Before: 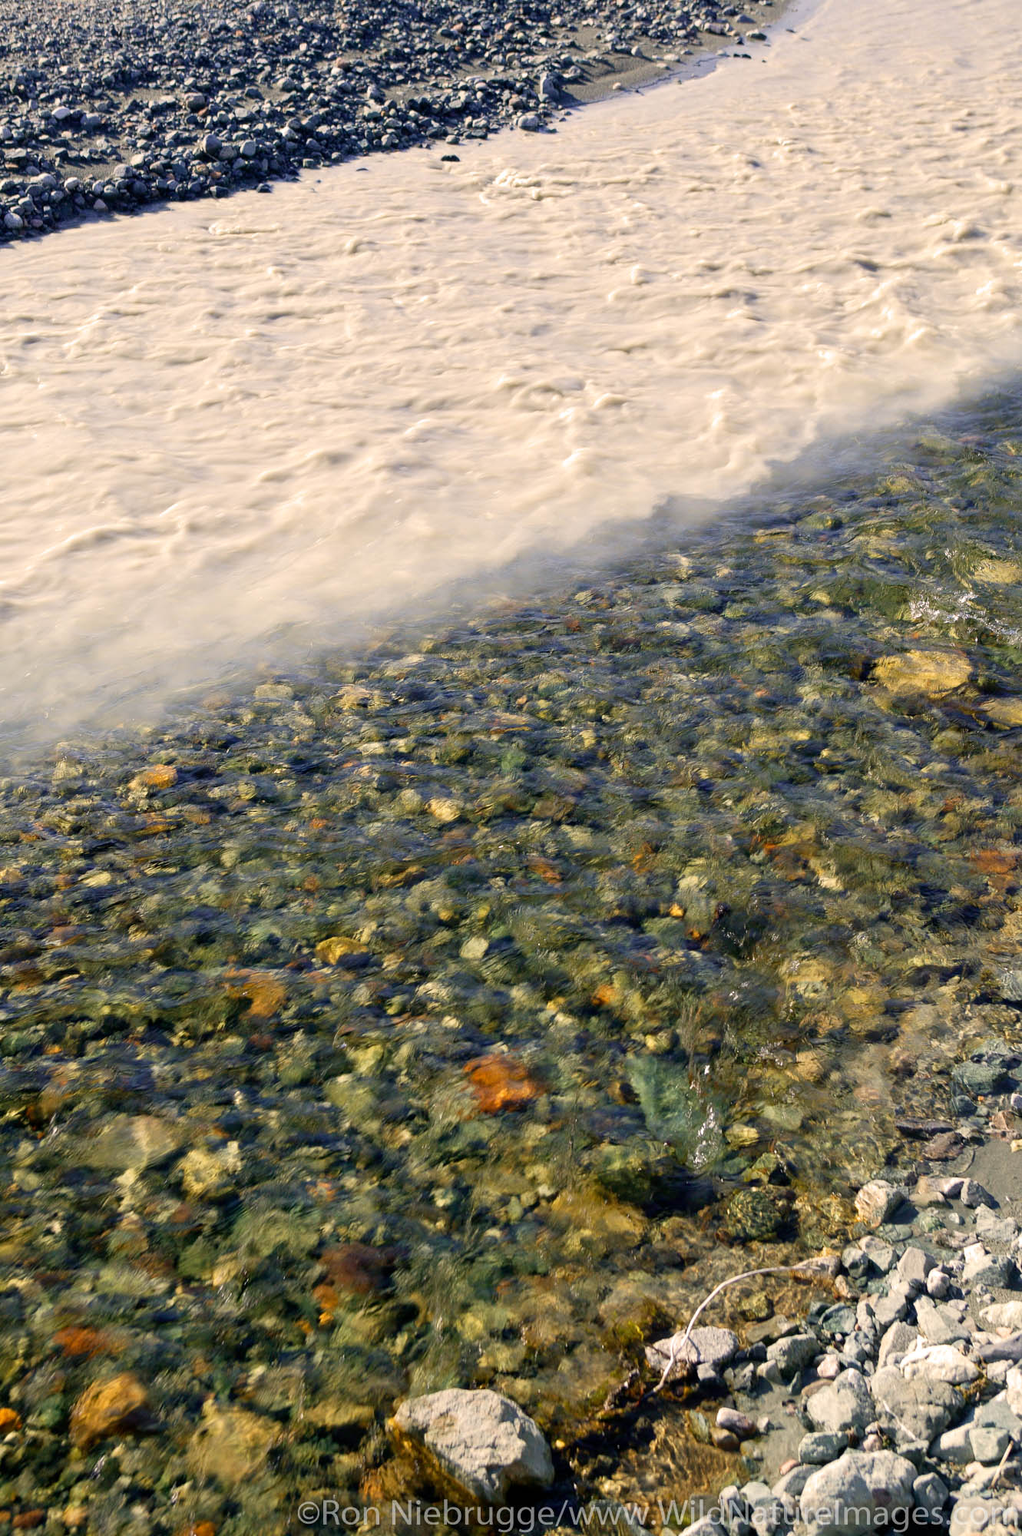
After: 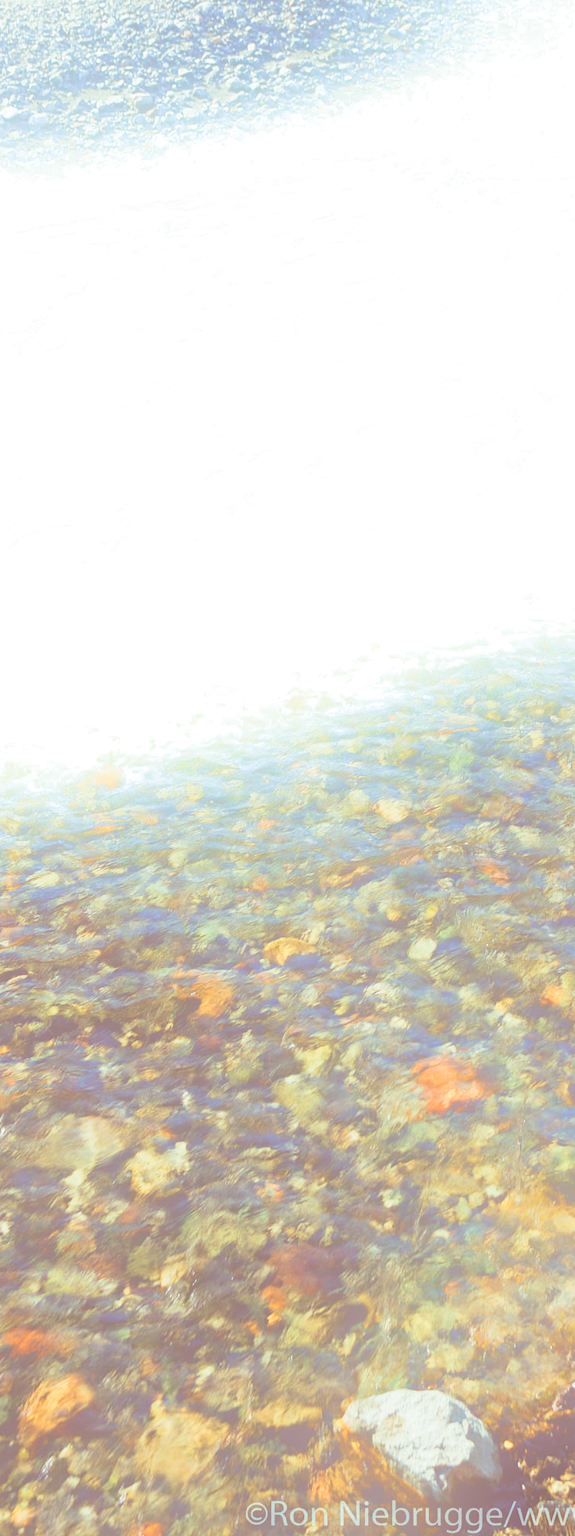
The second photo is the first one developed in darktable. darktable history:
split-toning: shadows › saturation 0.3, highlights › hue 180°, highlights › saturation 0.3, compress 0%
bloom: size 25%, threshold 5%, strength 90%
contrast brightness saturation: contrast 0.22
crop: left 5.114%, right 38.589%
